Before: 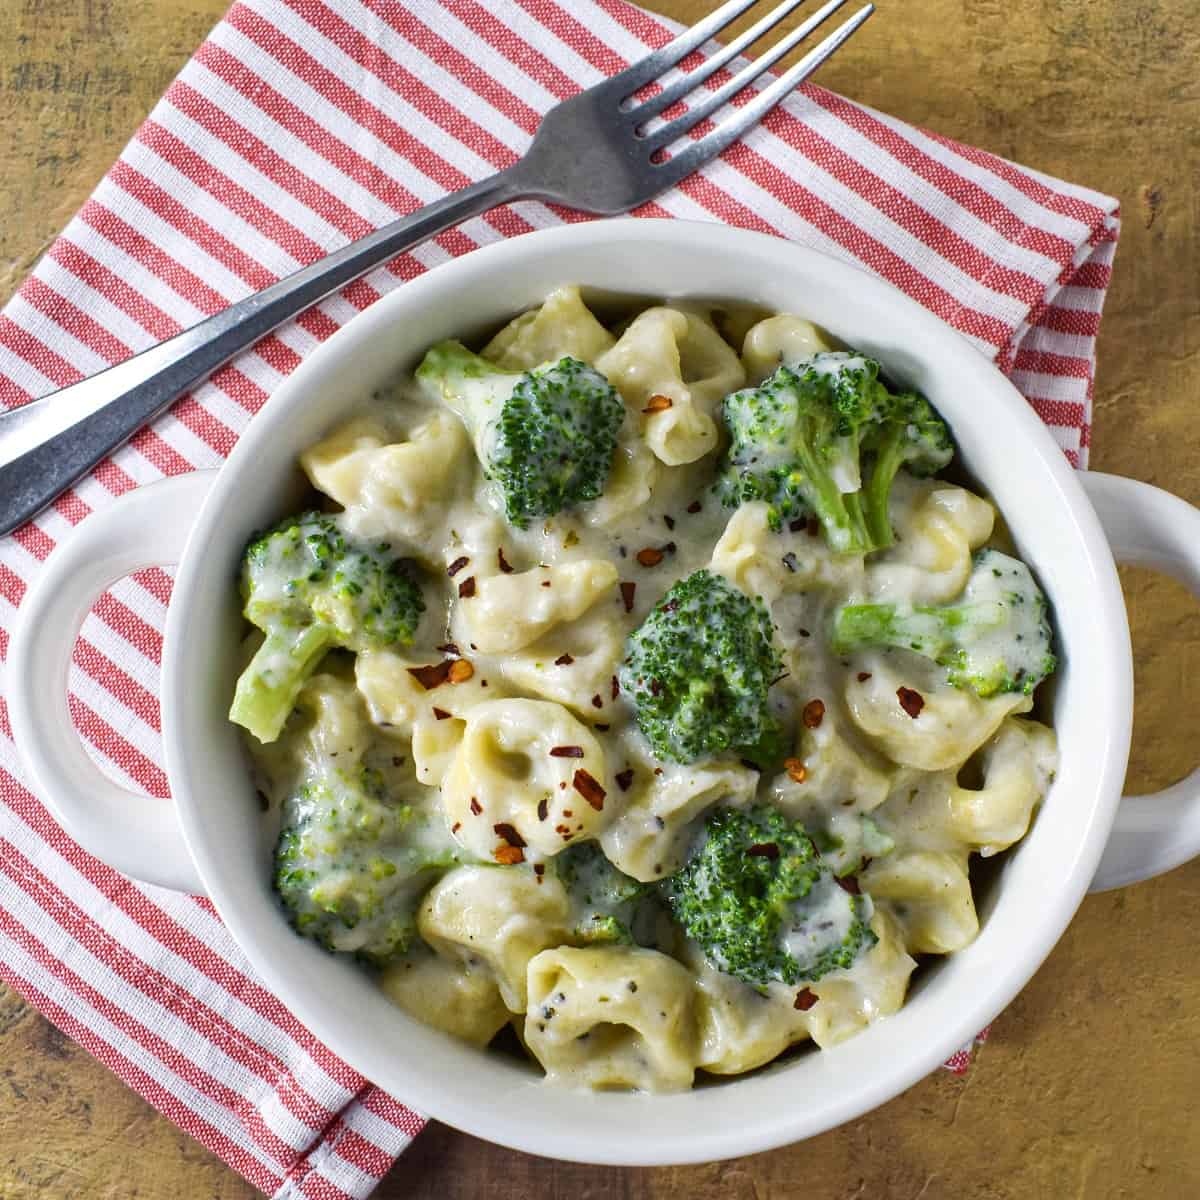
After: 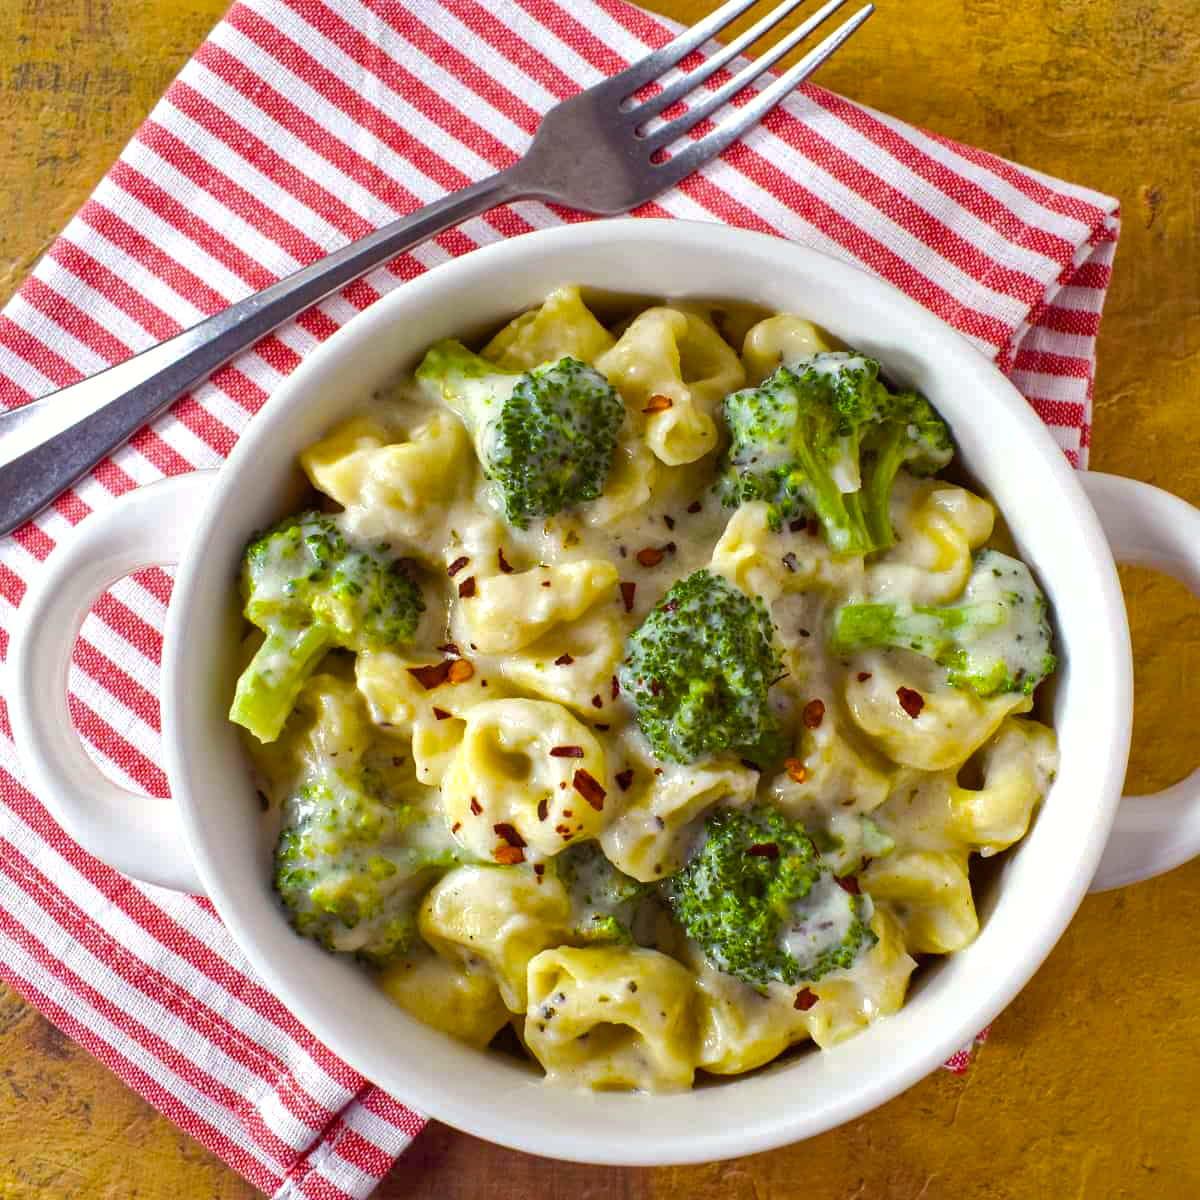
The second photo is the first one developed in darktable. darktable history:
color balance rgb: power › chroma 1.544%, power › hue 28.48°, highlights gain › luminance 14.902%, perceptual saturation grading › global saturation 30.169%, global vibrance 20%
shadows and highlights: on, module defaults
